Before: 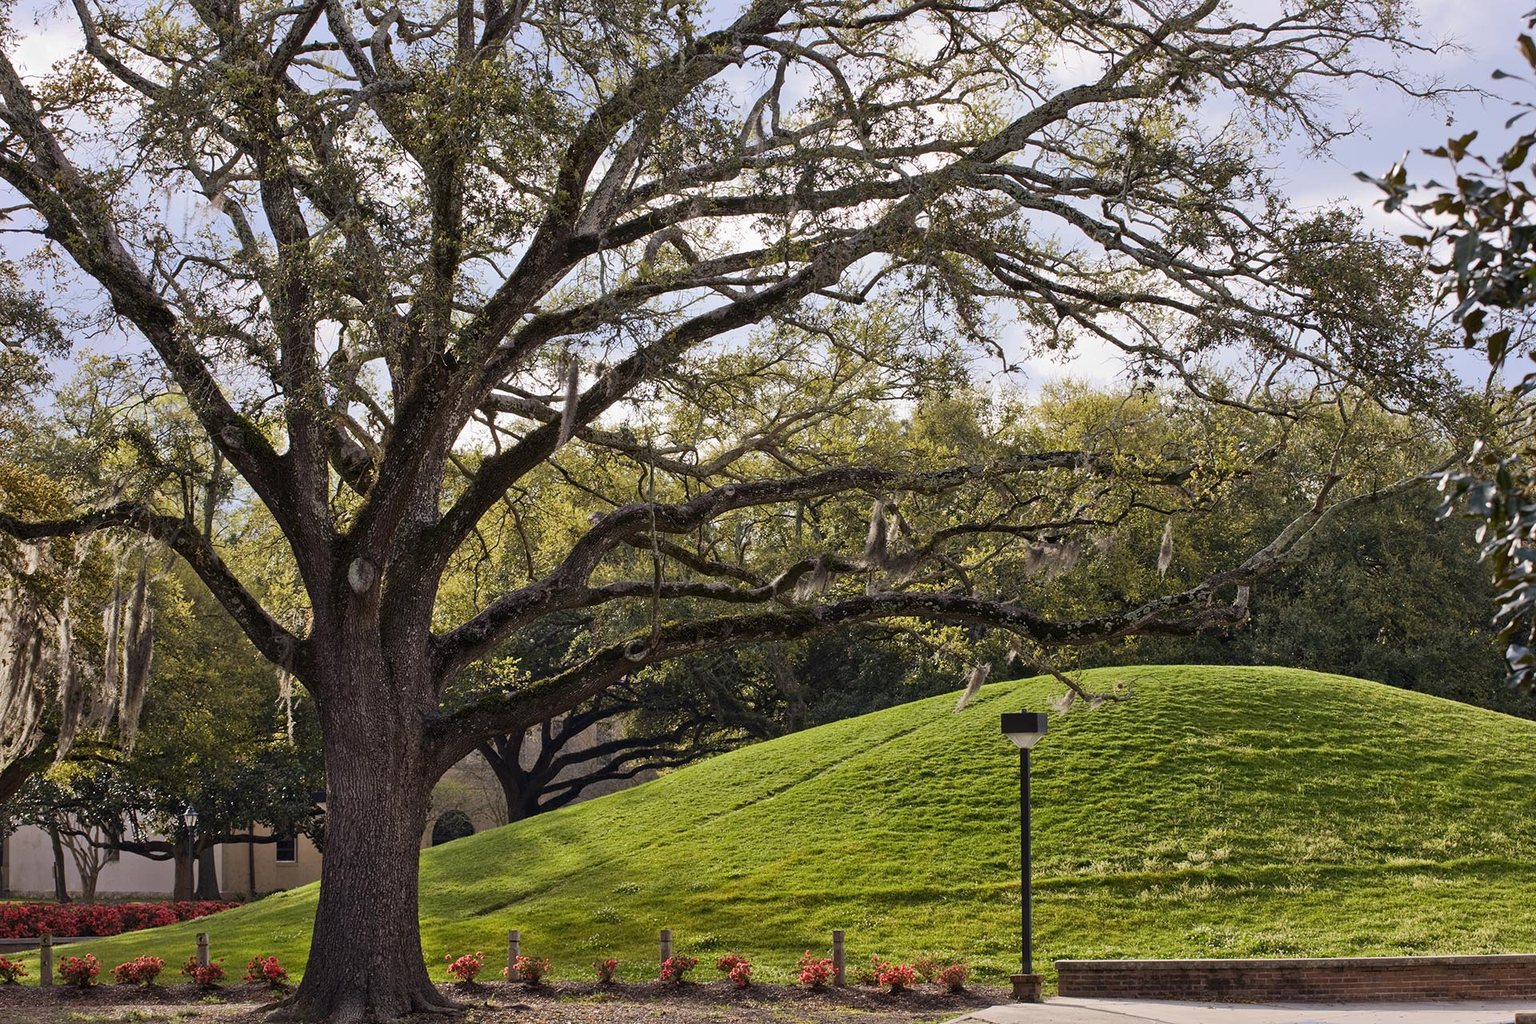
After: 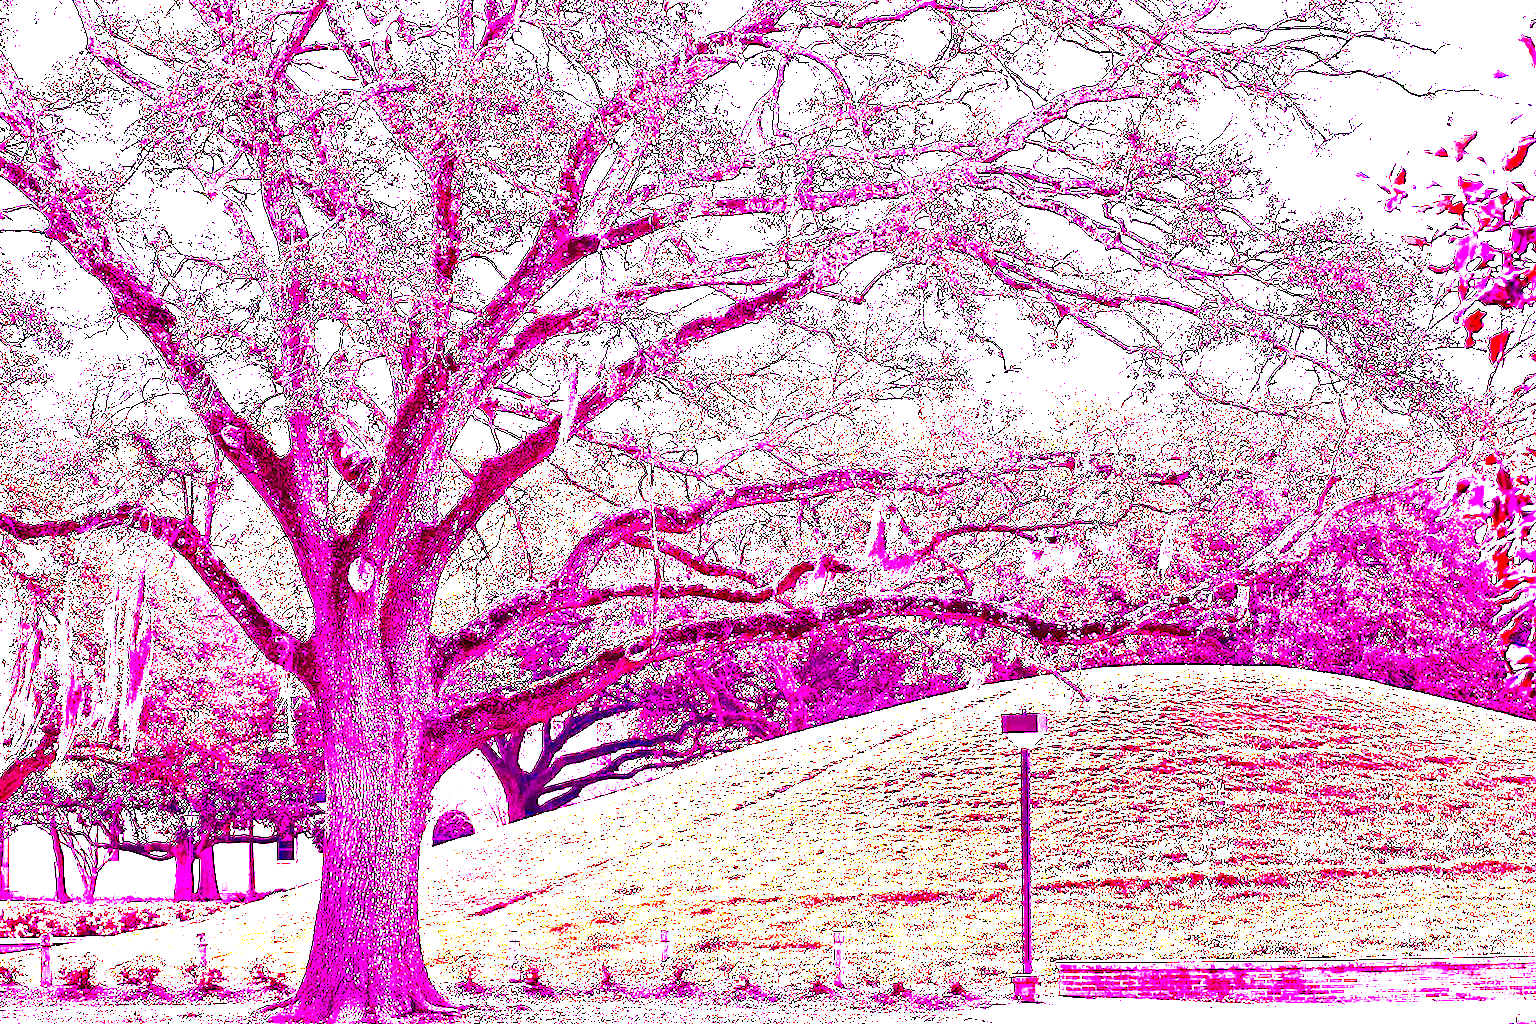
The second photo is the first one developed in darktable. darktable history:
white balance: red 8, blue 8
contrast brightness saturation: contrast 0.09, brightness -0.59, saturation 0.17
local contrast: mode bilateral grid, contrast 20, coarseness 50, detail 161%, midtone range 0.2
